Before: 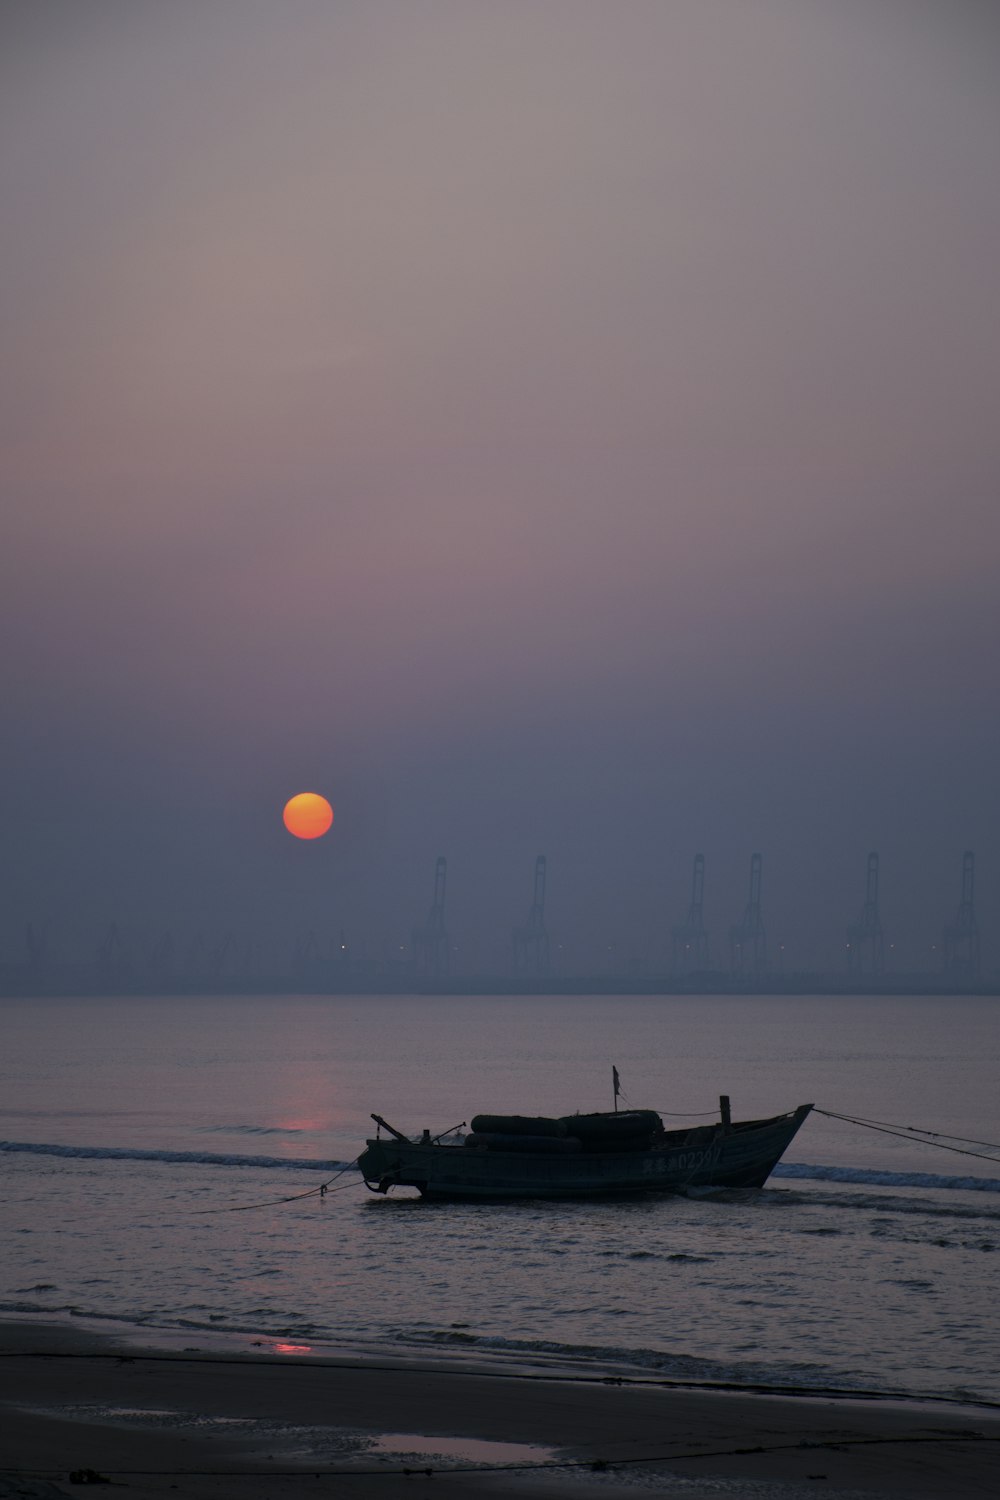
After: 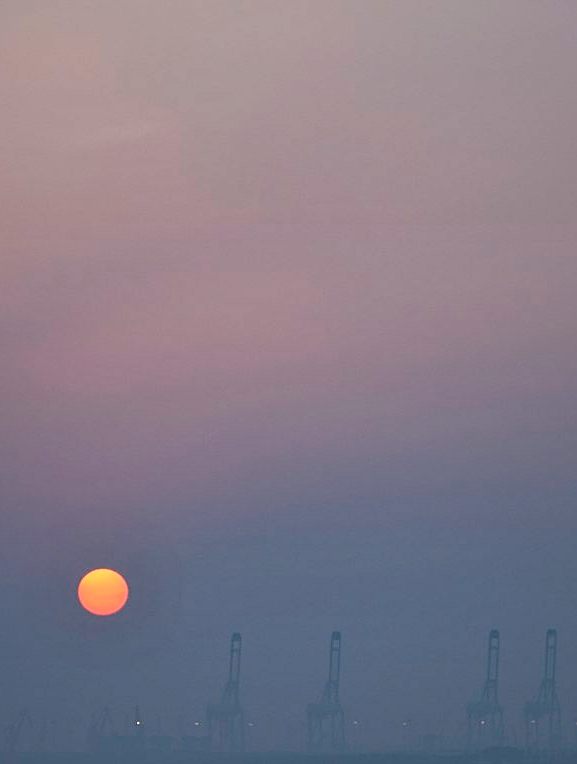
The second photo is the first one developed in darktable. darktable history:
exposure: compensate highlight preservation false
crop: left 20.598%, top 14.981%, right 21.682%, bottom 34.046%
contrast brightness saturation: brightness 0.131
local contrast: mode bilateral grid, contrast 49, coarseness 51, detail 150%, midtone range 0.2
sharpen: on, module defaults
haze removal: compatibility mode true, adaptive false
tone equalizer: mask exposure compensation -0.496 EV
